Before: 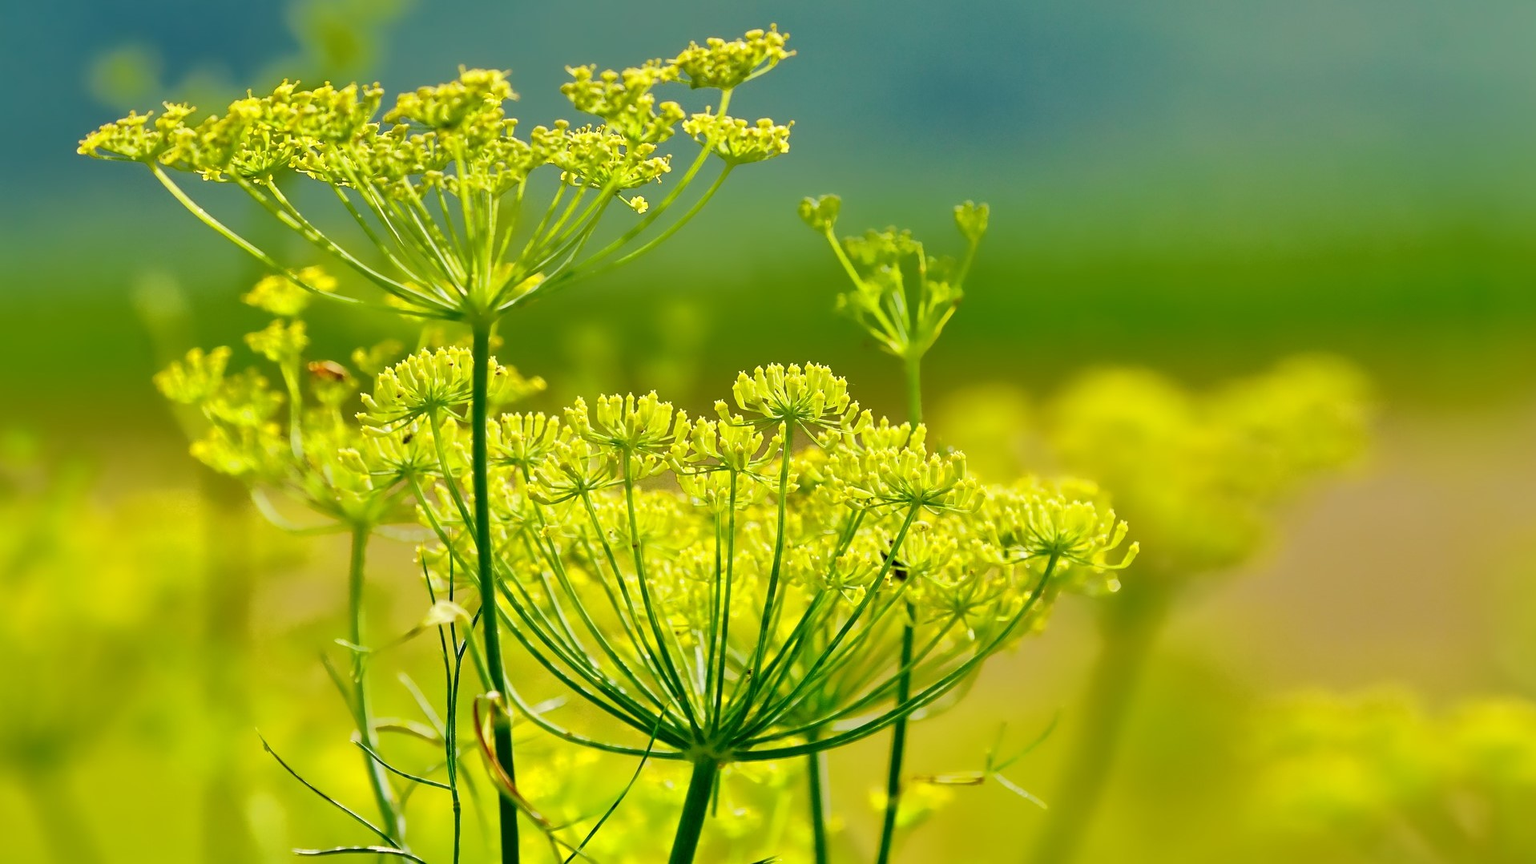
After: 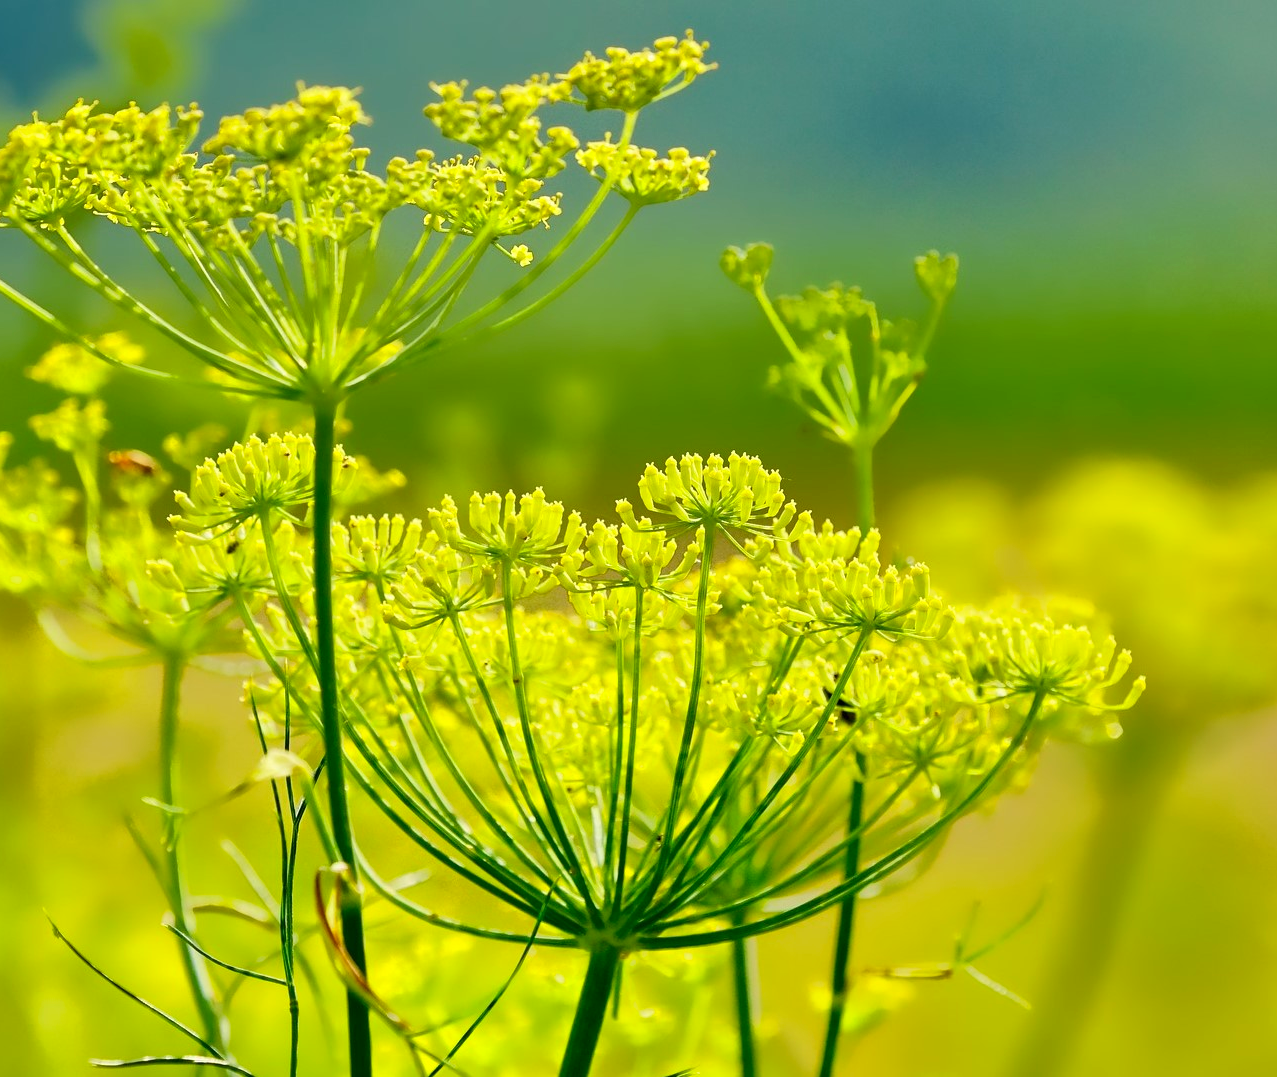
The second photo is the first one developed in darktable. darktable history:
contrast brightness saturation: contrast 0.1, brightness 0.03, saturation 0.09
crop and rotate: left 14.436%, right 18.898%
